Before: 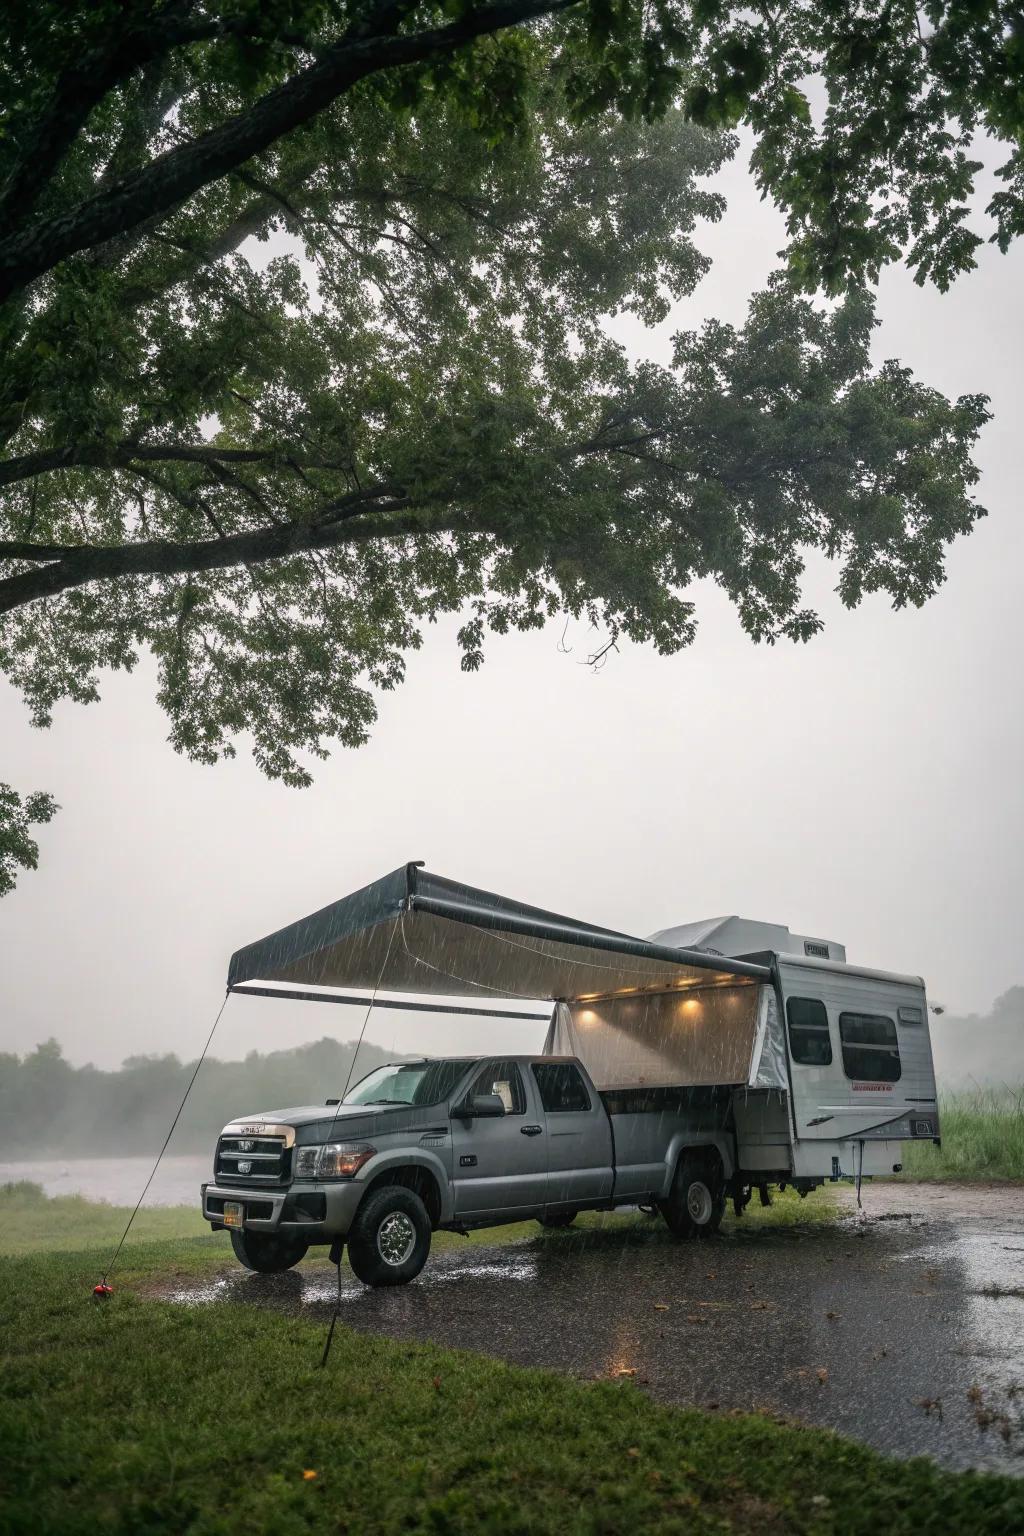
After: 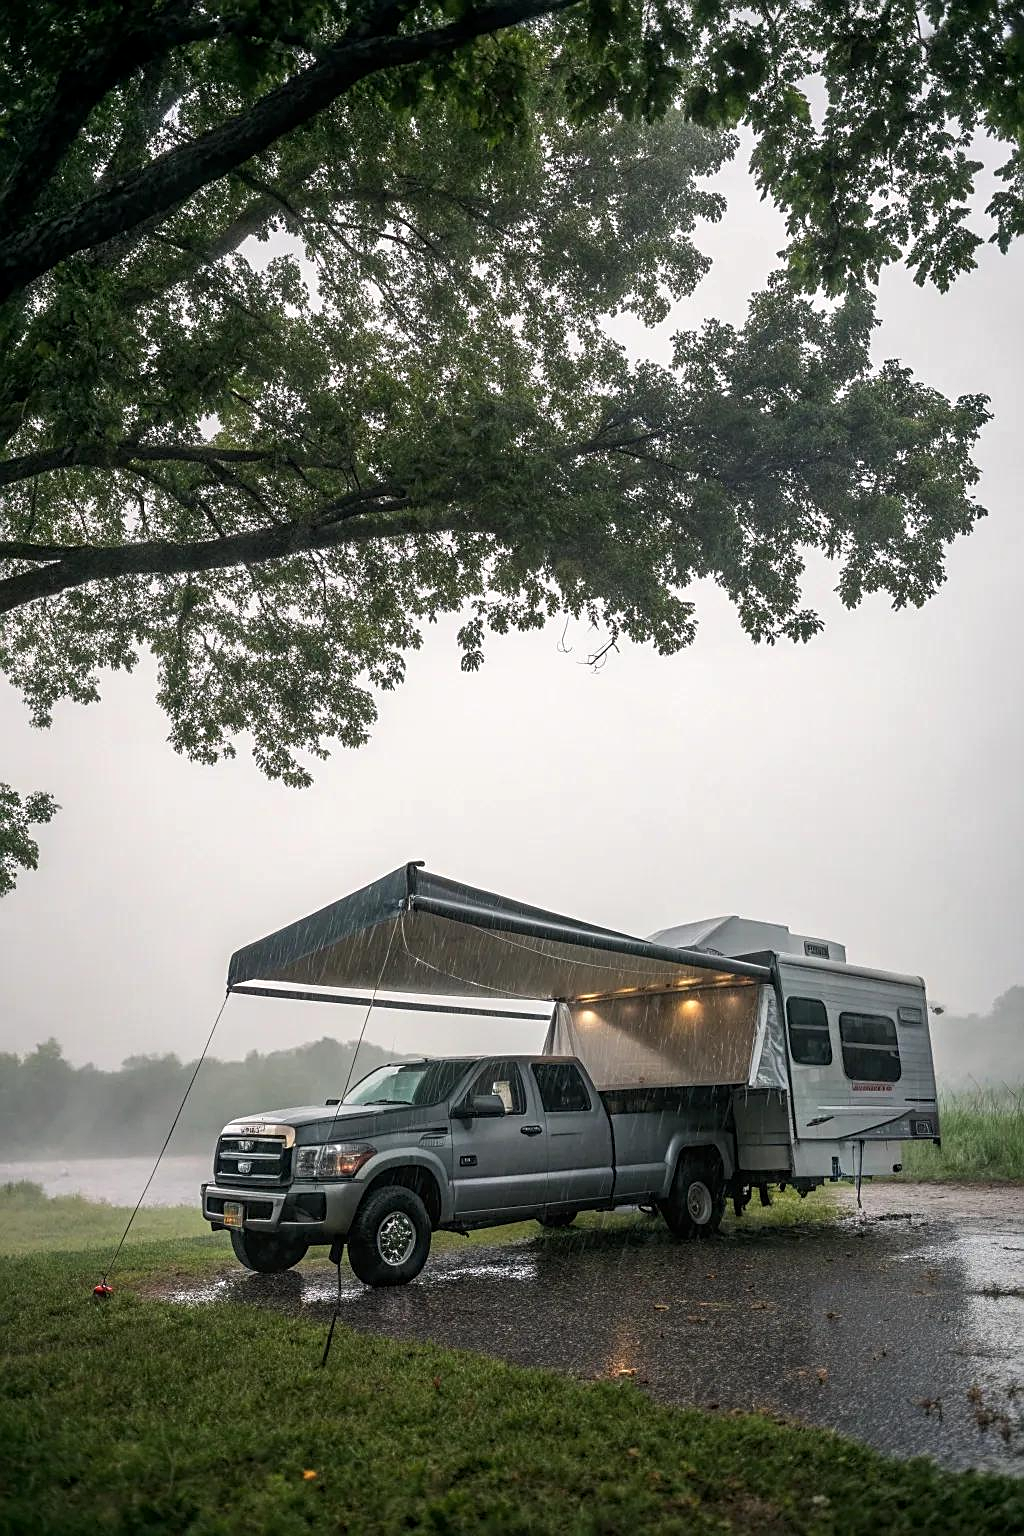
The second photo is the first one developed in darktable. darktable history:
local contrast: highlights 106%, shadows 100%, detail 119%, midtone range 0.2
sharpen: on, module defaults
